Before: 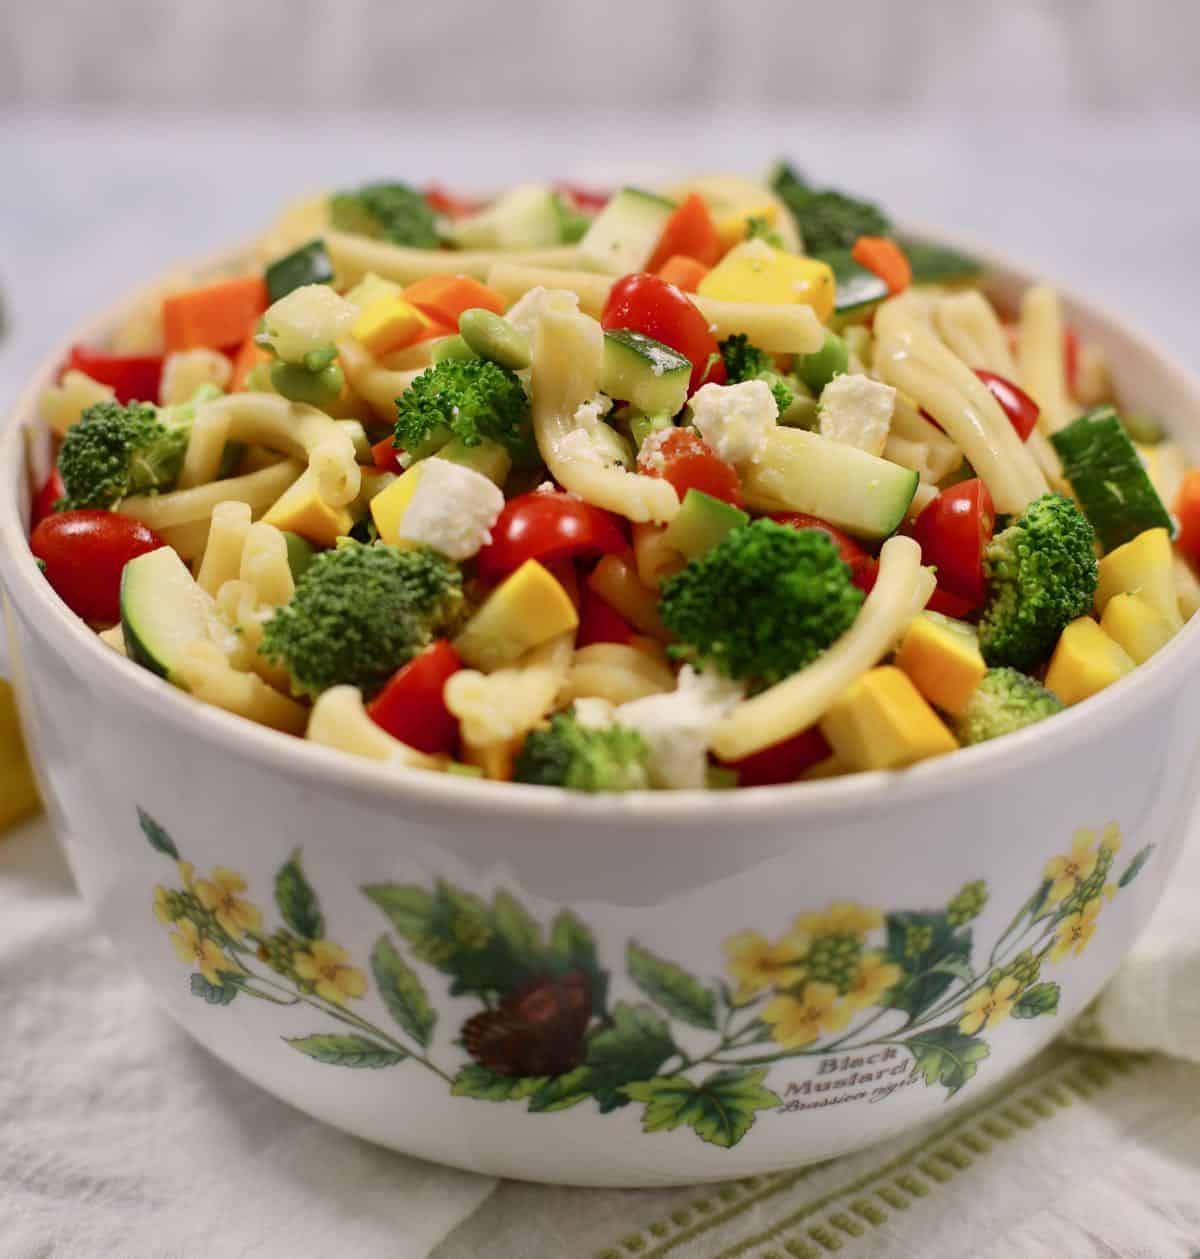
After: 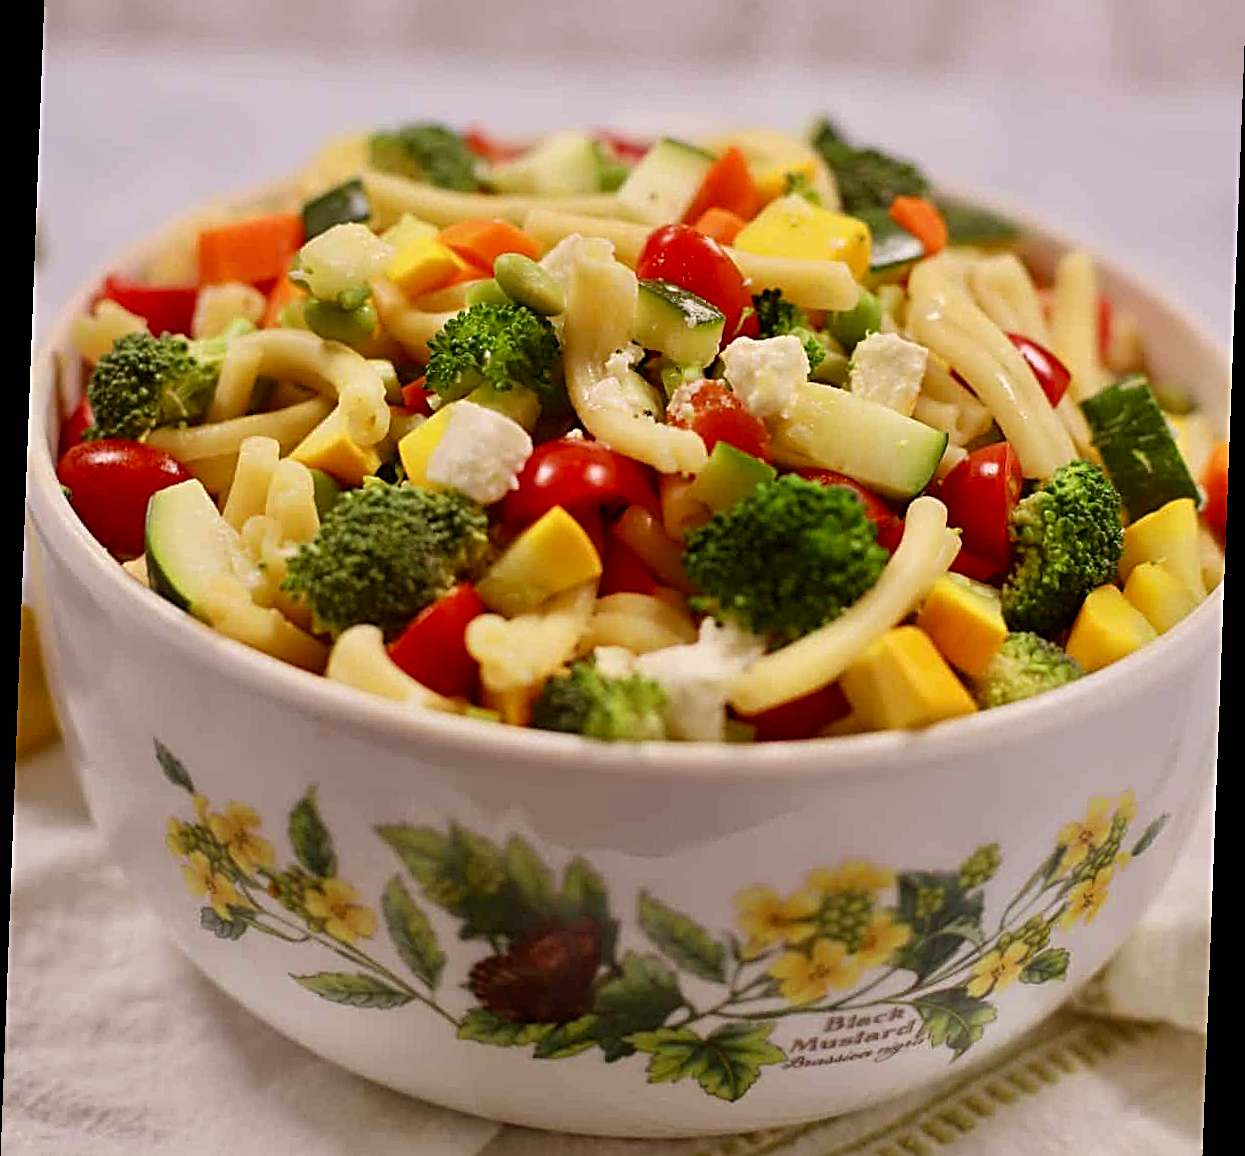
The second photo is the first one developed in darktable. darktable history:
rgb levels: mode RGB, independent channels, levels [[0, 0.5, 1], [0, 0.521, 1], [0, 0.536, 1]]
crop and rotate: top 5.609%, bottom 5.609%
sharpen: radius 2.676, amount 0.669
rotate and perspective: rotation 2.17°, automatic cropping off
